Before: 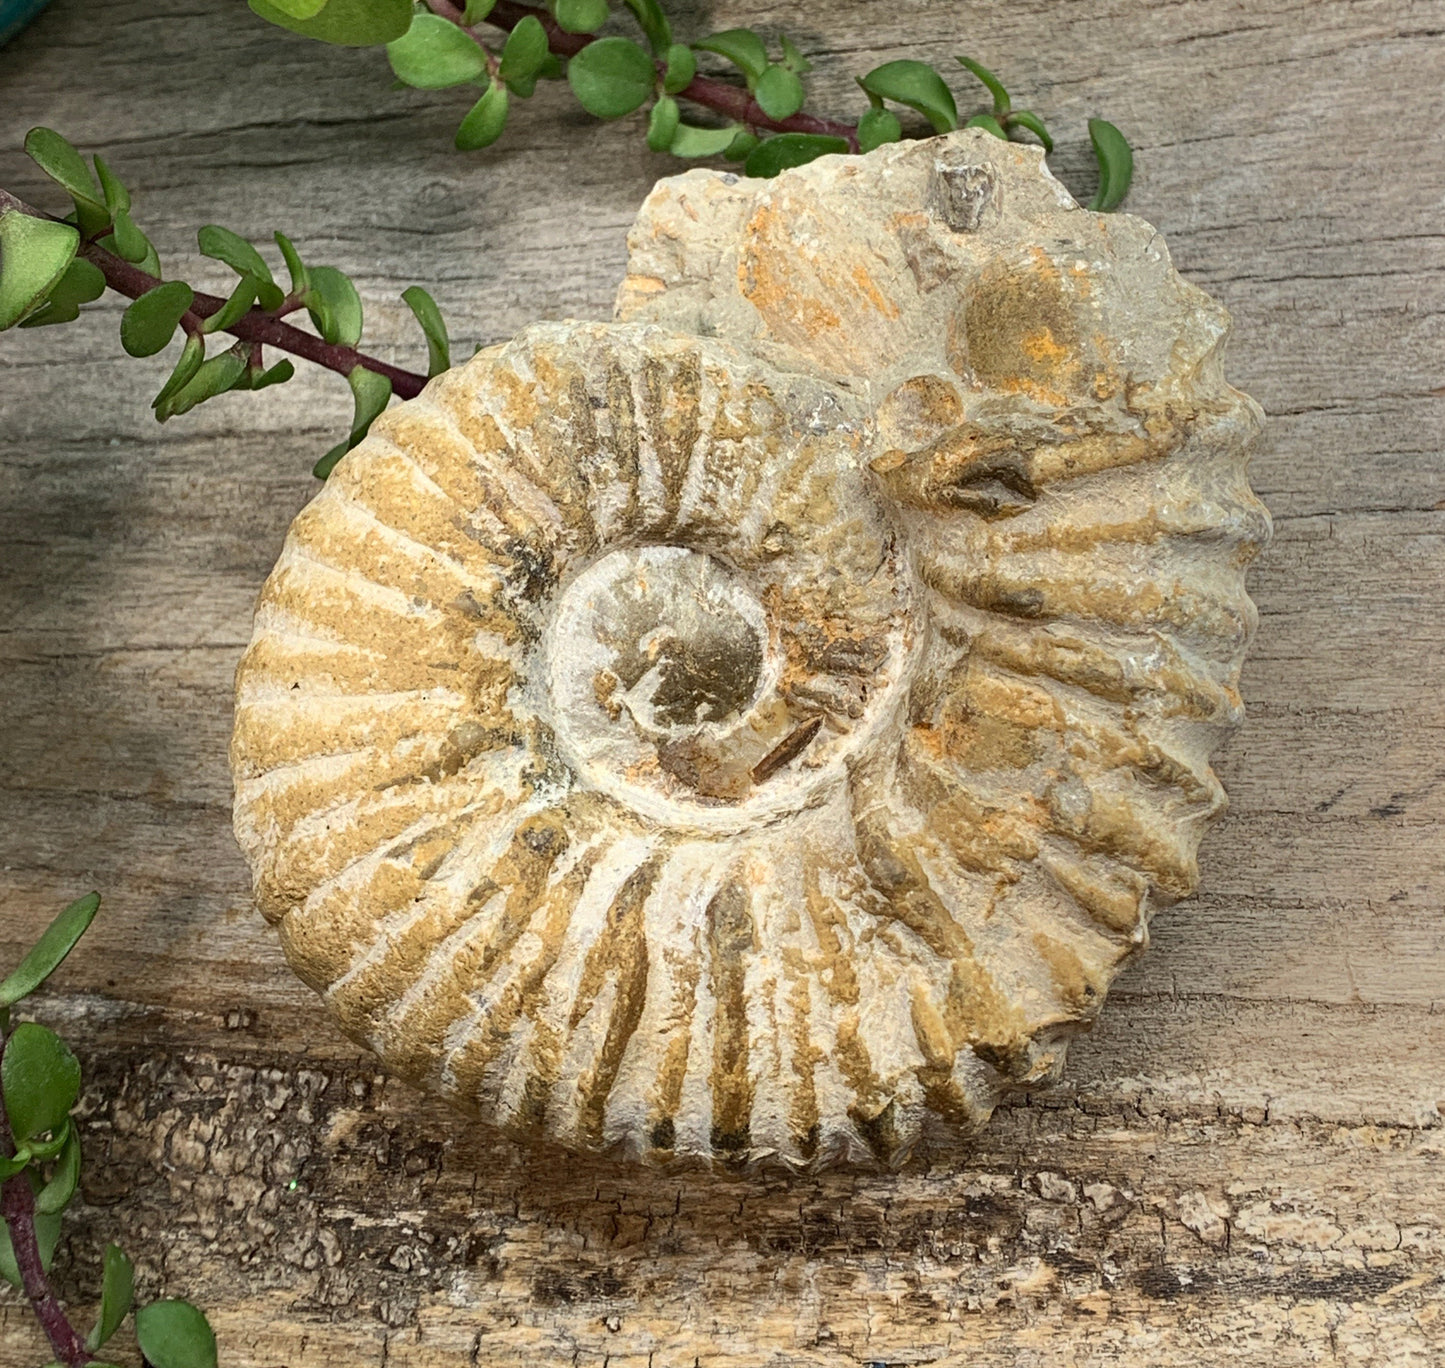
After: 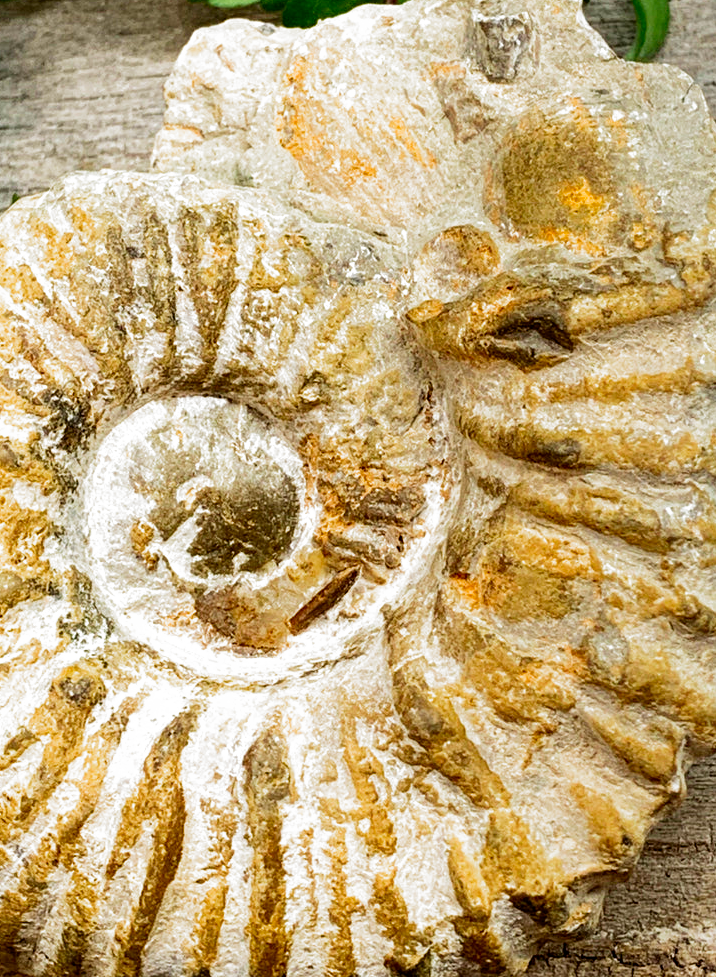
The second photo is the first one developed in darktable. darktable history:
color zones: curves: ch0 [(0, 0.613) (0.01, 0.613) (0.245, 0.448) (0.498, 0.529) (0.642, 0.665) (0.879, 0.777) (0.99, 0.613)]; ch1 [(0, 0) (0.143, 0) (0.286, 0) (0.429, 0) (0.571, 0) (0.714, 0) (0.857, 0)], mix -138.01%
crop: left 32.075%, top 10.976%, right 18.355%, bottom 17.596%
filmic rgb: black relative exposure -8.2 EV, white relative exposure 2.2 EV, threshold 3 EV, hardness 7.11, latitude 75%, contrast 1.325, highlights saturation mix -2%, shadows ↔ highlights balance 30%, preserve chrominance no, color science v5 (2021), contrast in shadows safe, contrast in highlights safe, enable highlight reconstruction true
